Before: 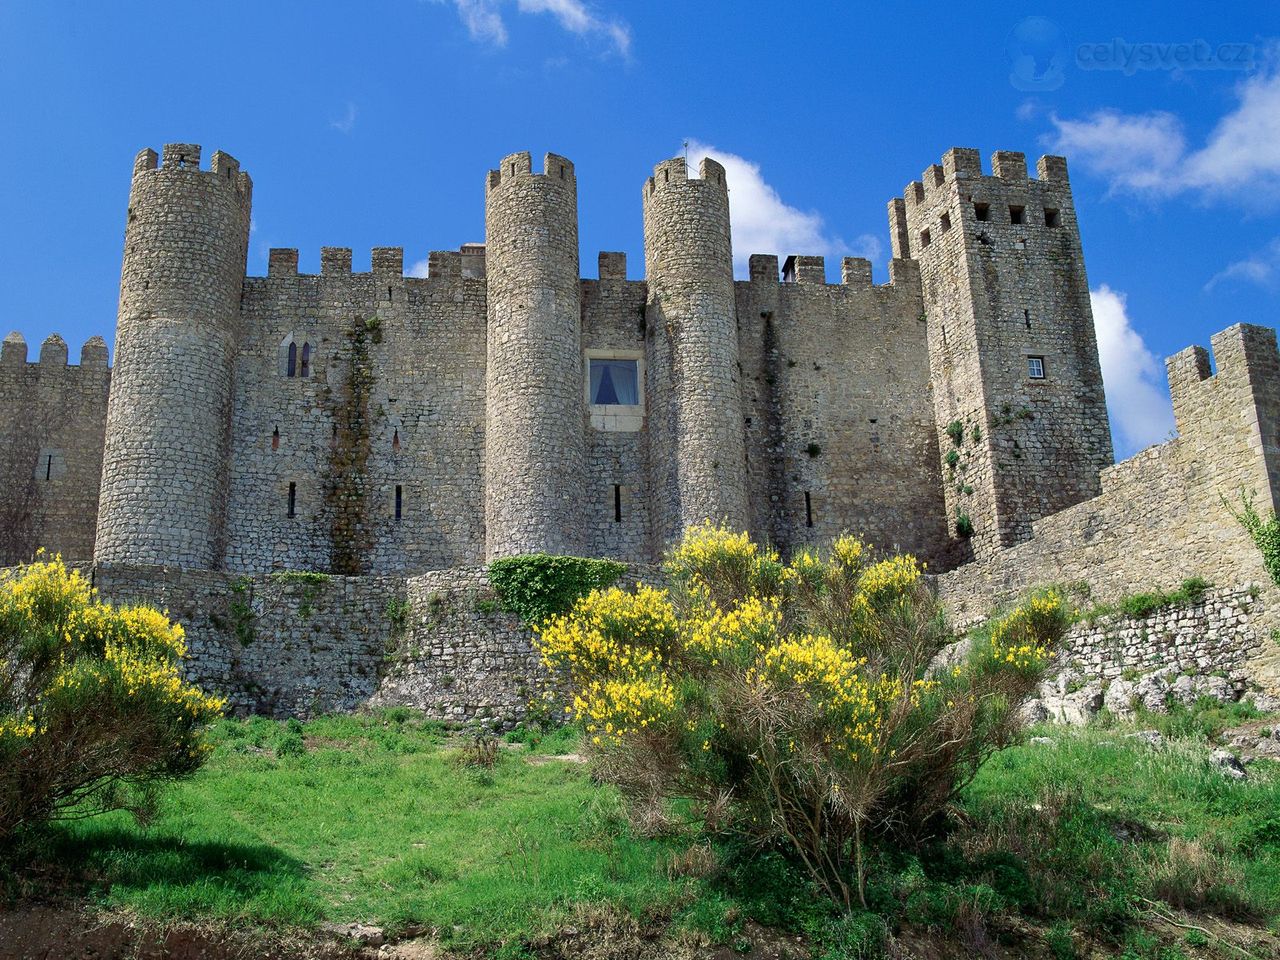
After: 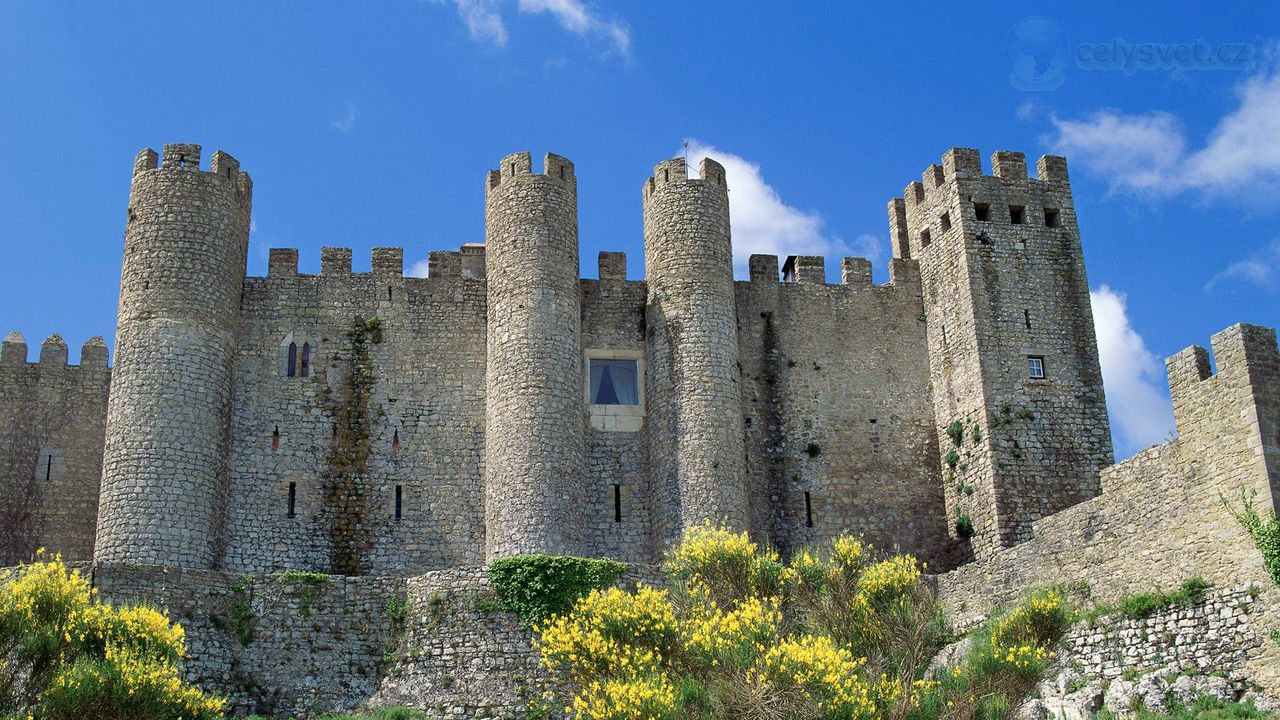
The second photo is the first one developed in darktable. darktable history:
contrast brightness saturation: saturation -0.05
crop: bottom 24.988%
